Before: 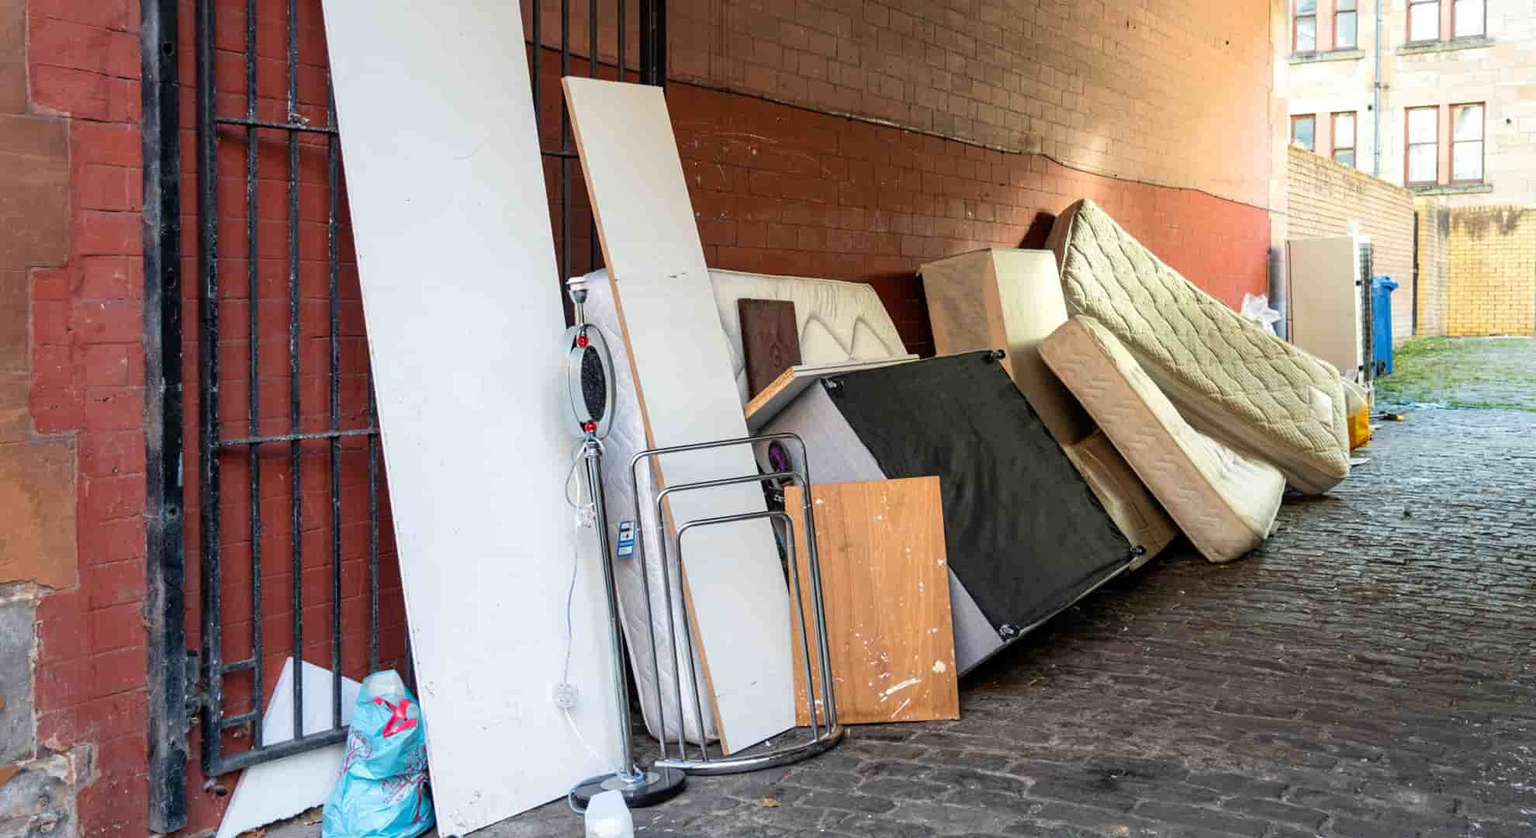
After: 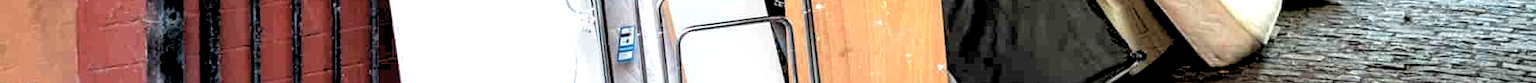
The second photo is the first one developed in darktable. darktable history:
rgb levels: levels [[0.029, 0.461, 0.922], [0, 0.5, 1], [0, 0.5, 1]]
exposure: exposure 0.485 EV, compensate highlight preservation false
crop and rotate: top 59.084%, bottom 30.916%
